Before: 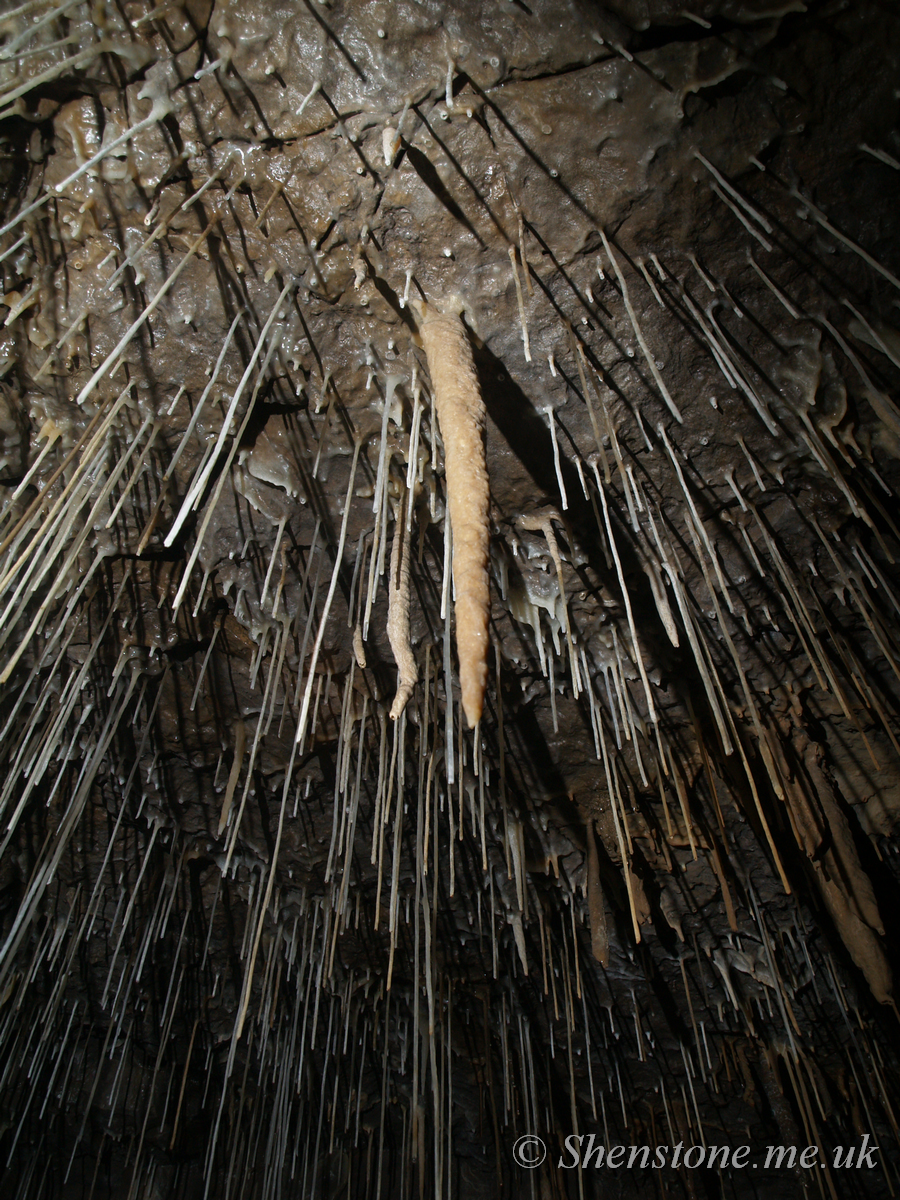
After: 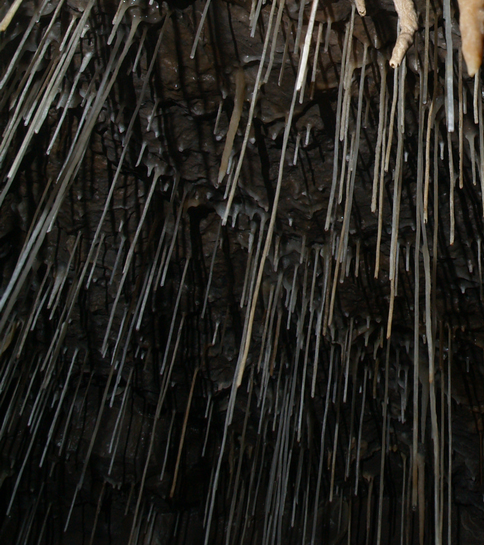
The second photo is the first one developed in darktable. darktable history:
crop and rotate: top 54.356%, right 46.199%, bottom 0.163%
